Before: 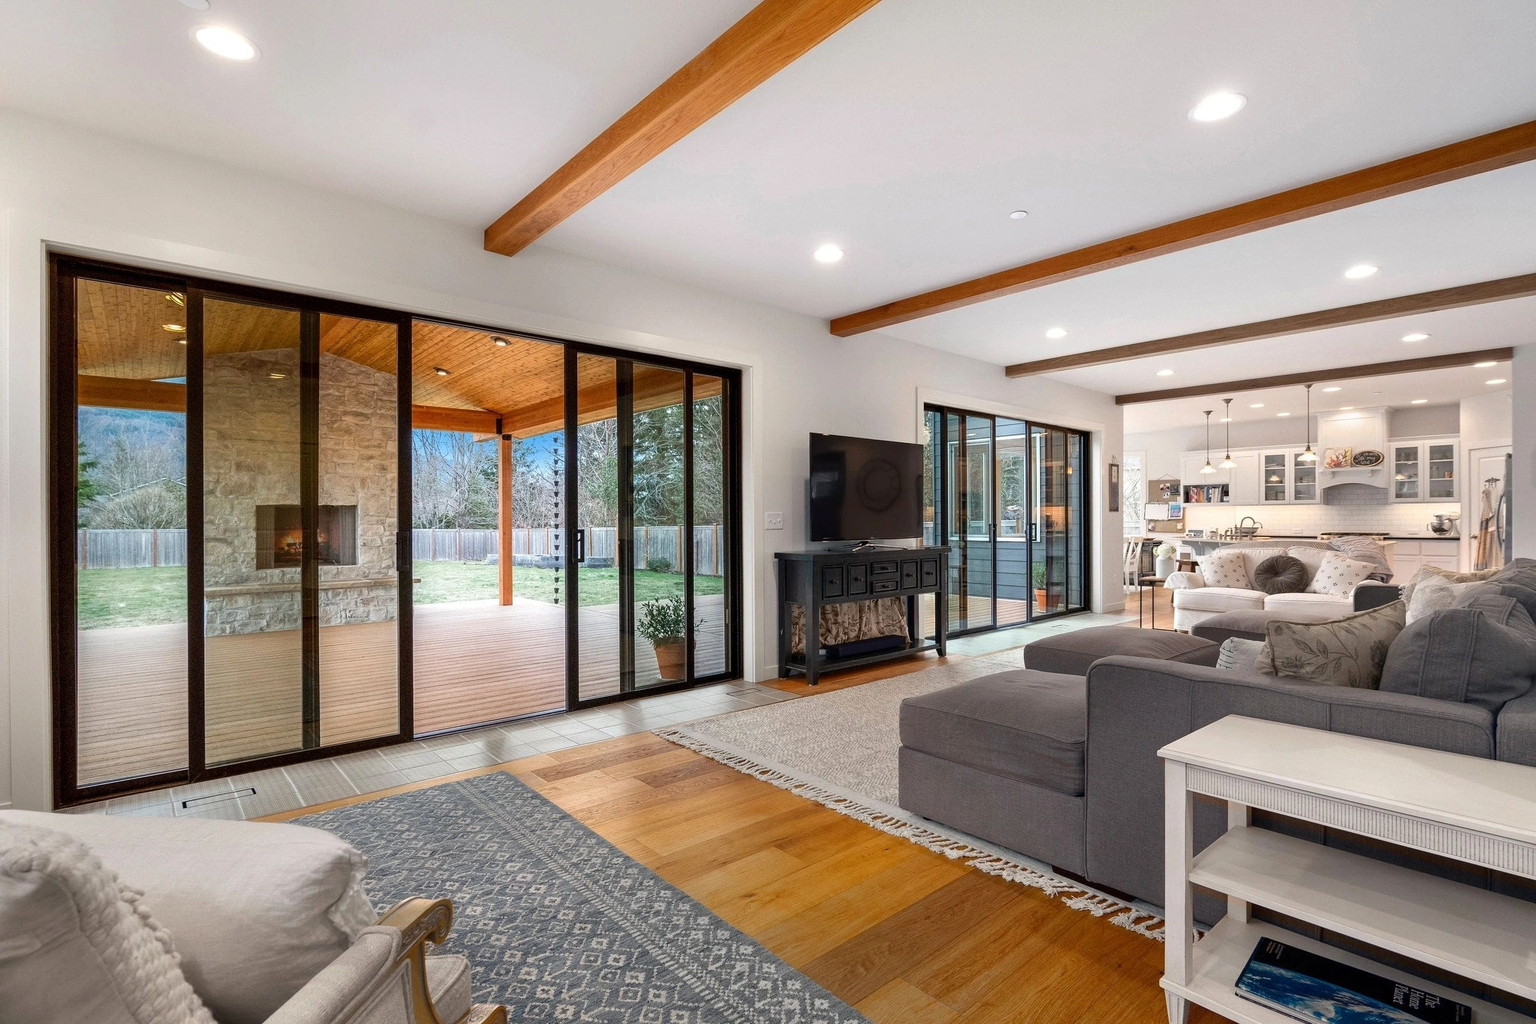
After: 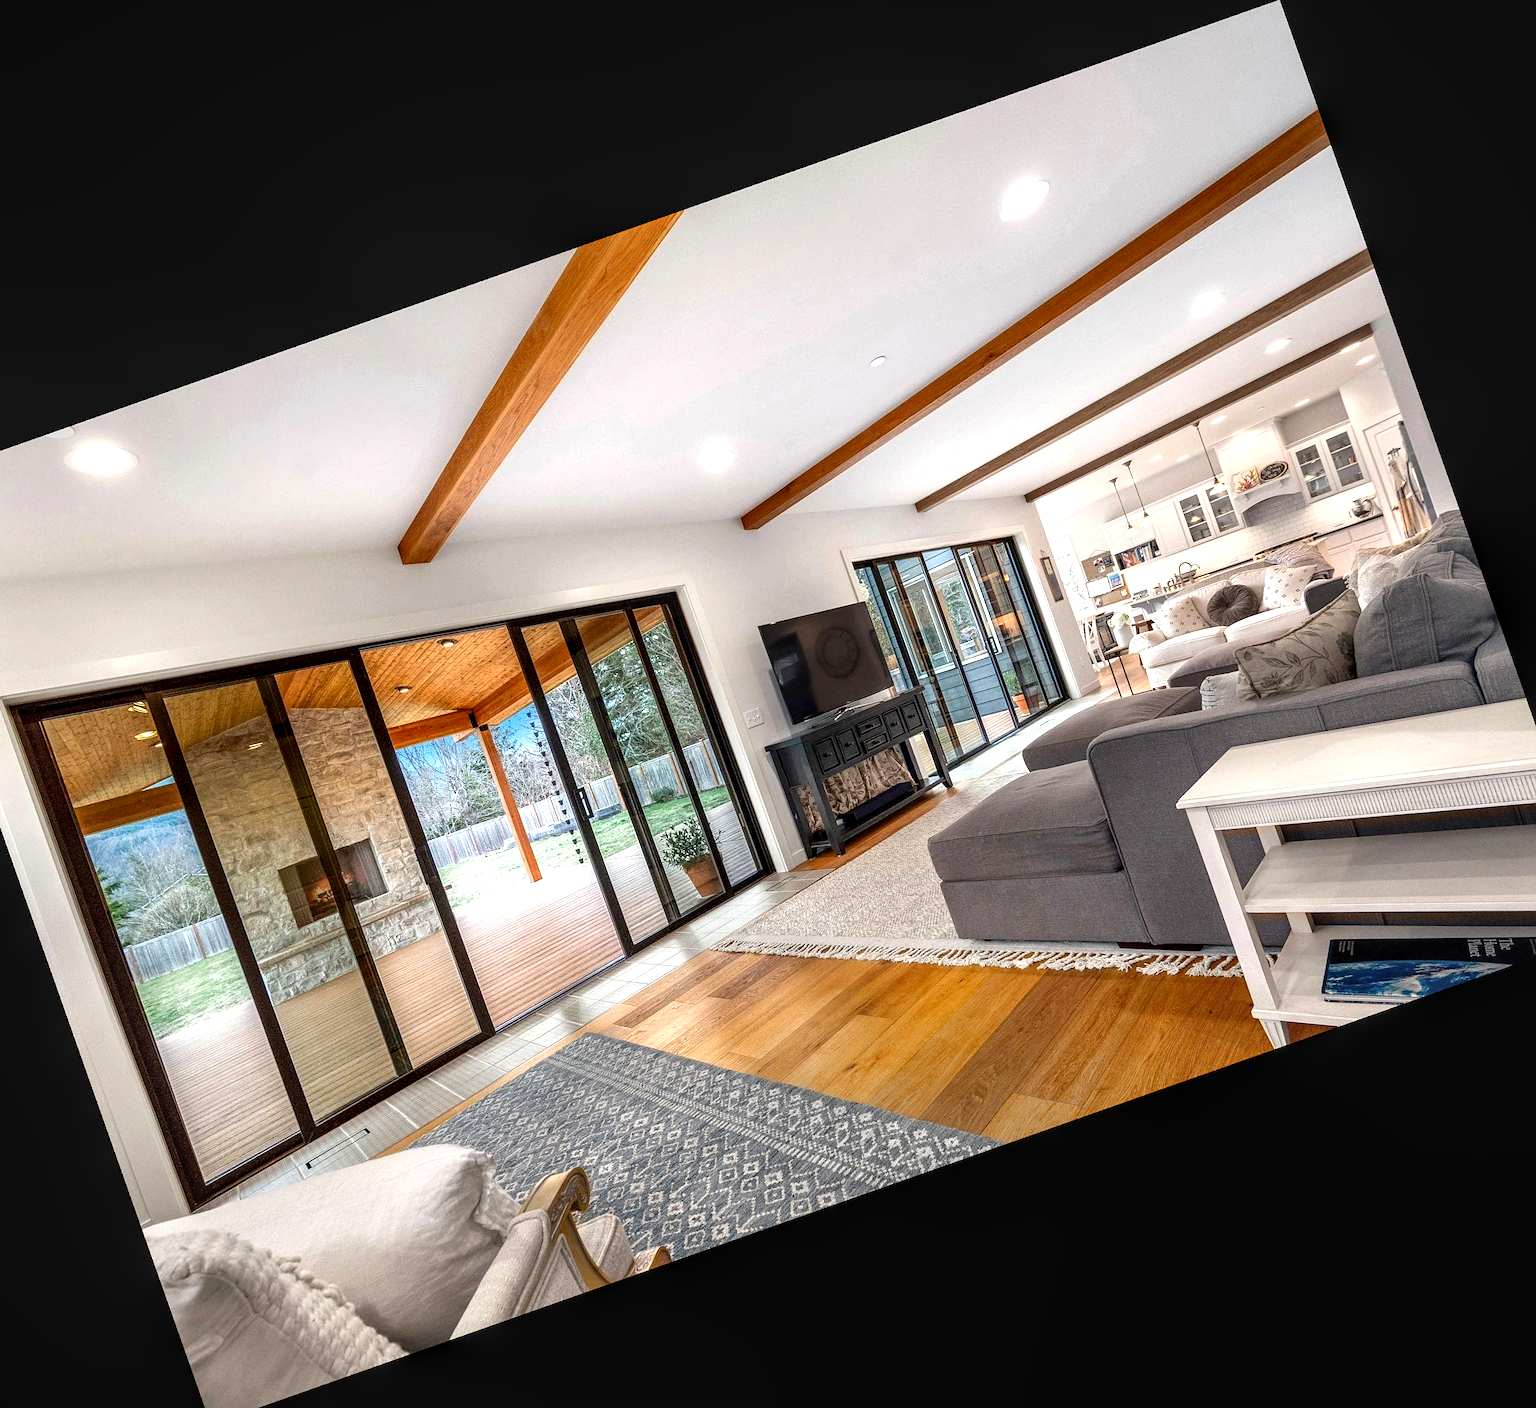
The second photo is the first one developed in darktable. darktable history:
crop and rotate: angle 19.43°, left 6.812%, right 4.125%, bottom 1.087%
exposure: exposure 0.636 EV, compensate highlight preservation false
local contrast: detail 130%
sharpen: amount 0.2
